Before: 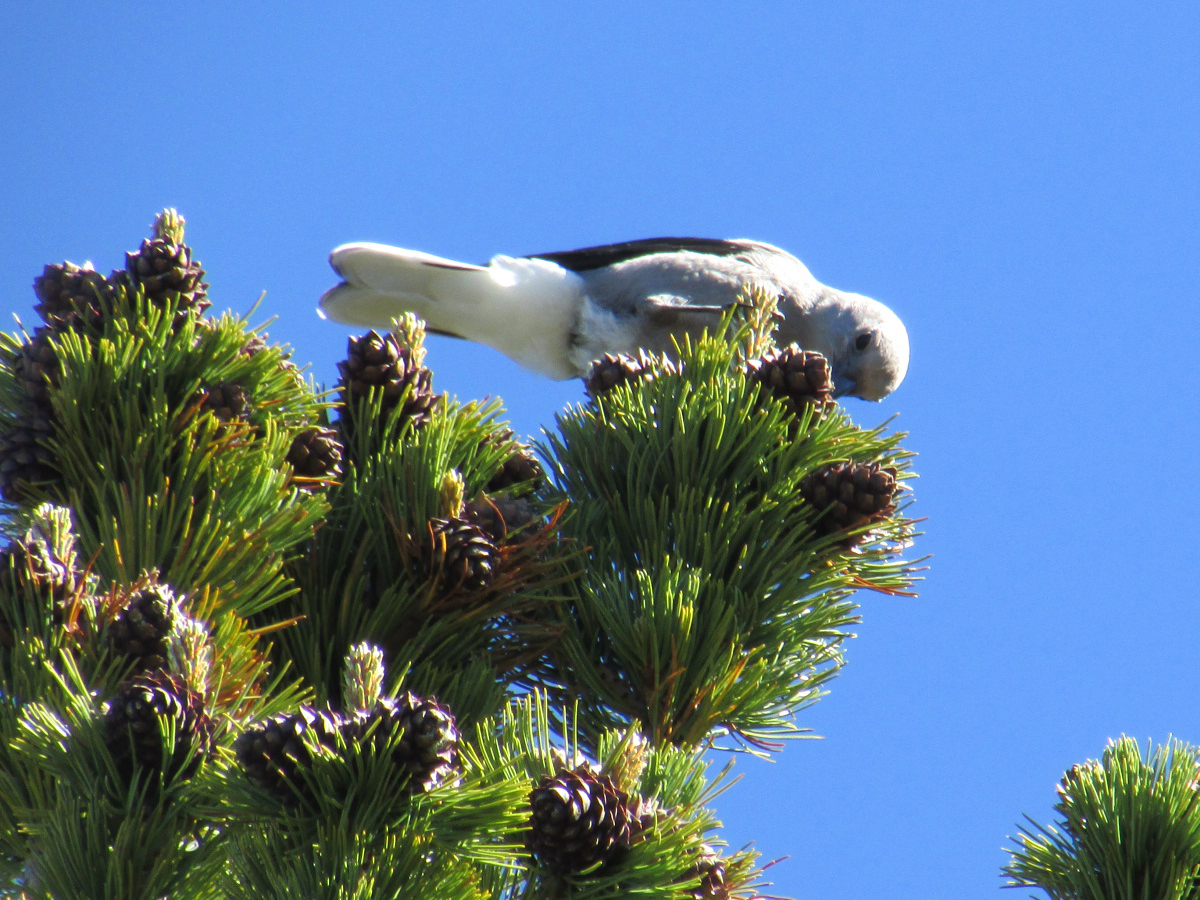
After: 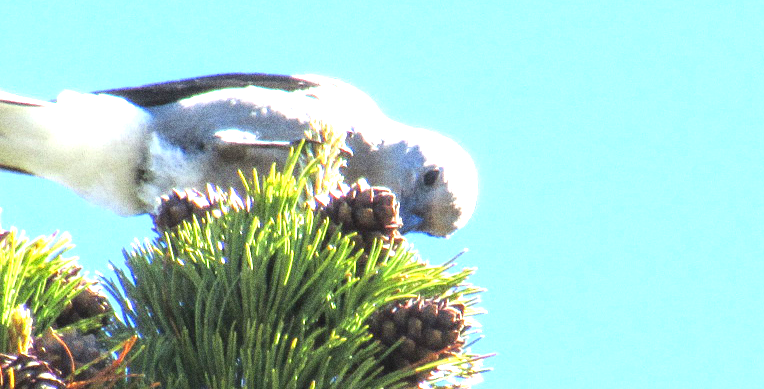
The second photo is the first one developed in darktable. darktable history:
exposure: black level correction 0, exposure 1.625 EV, compensate exposure bias true, compensate highlight preservation false
grain: coarseness 0.09 ISO, strength 40%
crop: left 36.005%, top 18.293%, right 0.31%, bottom 38.444%
local contrast: on, module defaults
